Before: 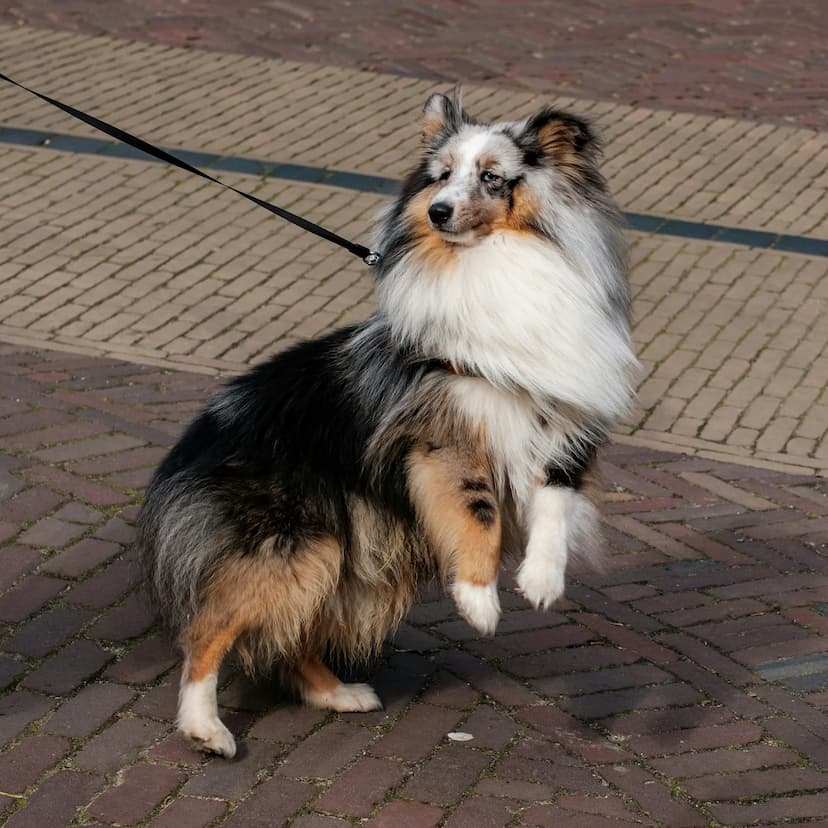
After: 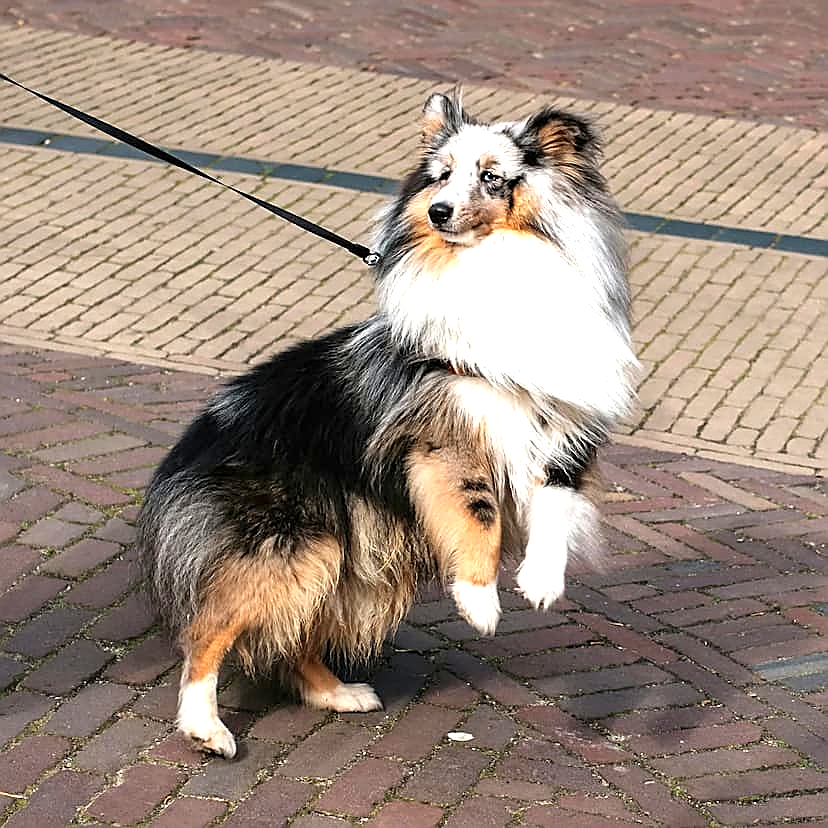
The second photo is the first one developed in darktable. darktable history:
exposure: black level correction 0, exposure 1.2 EV, compensate exposure bias true, compensate highlight preservation false
sharpen: radius 1.399, amount 1.238, threshold 0.68
